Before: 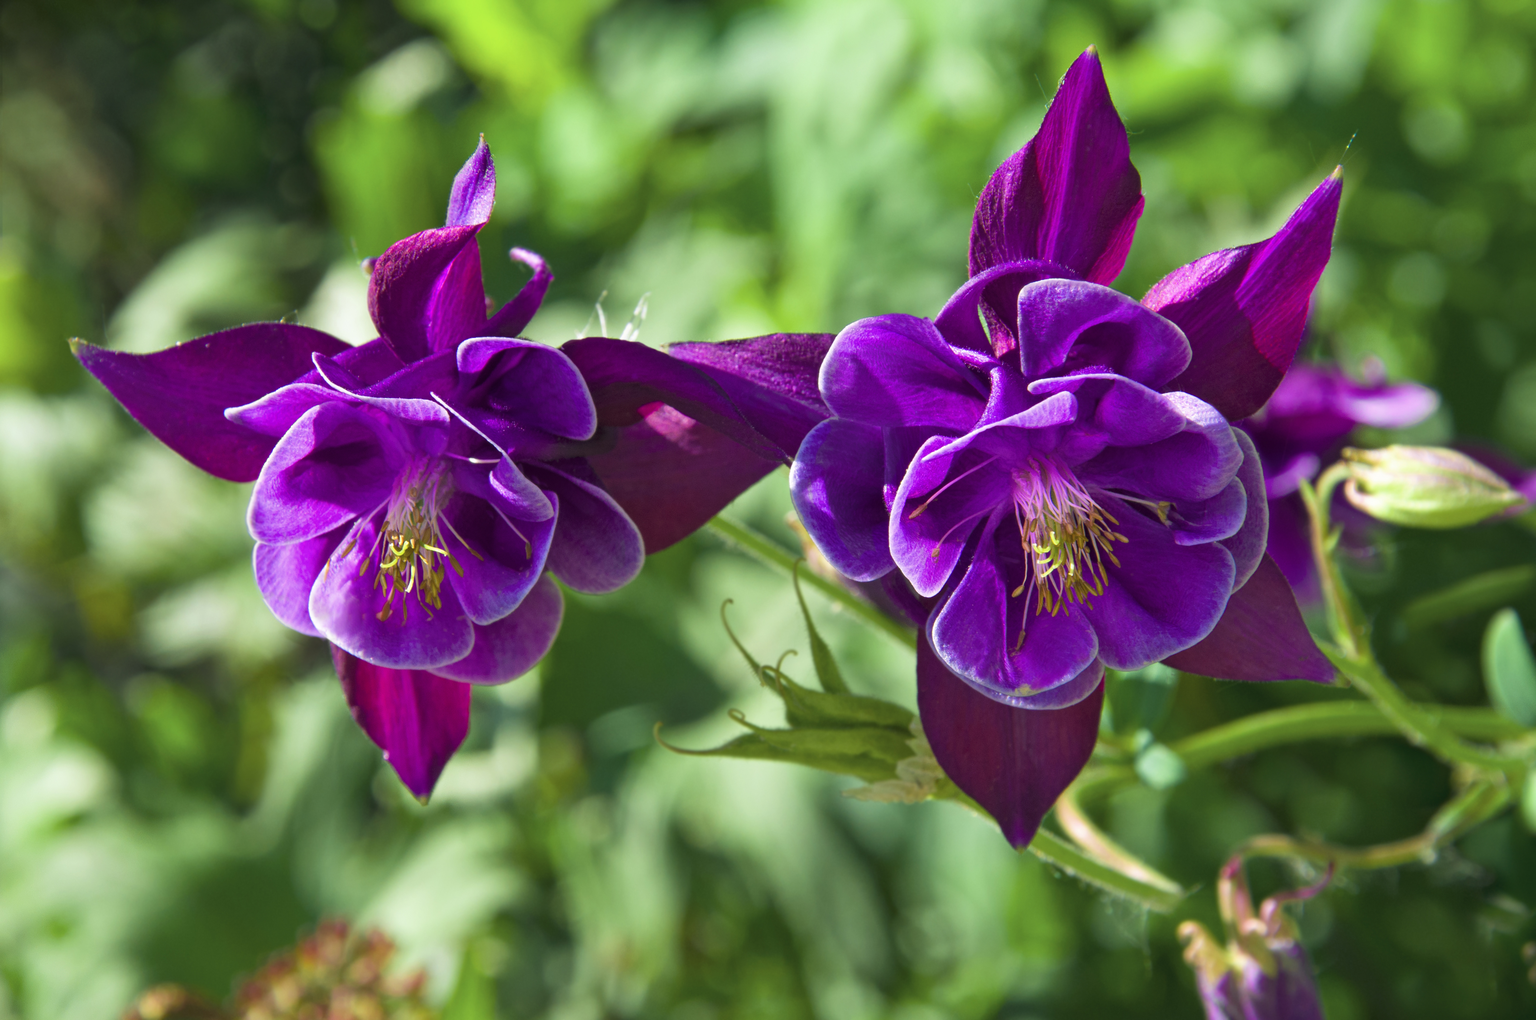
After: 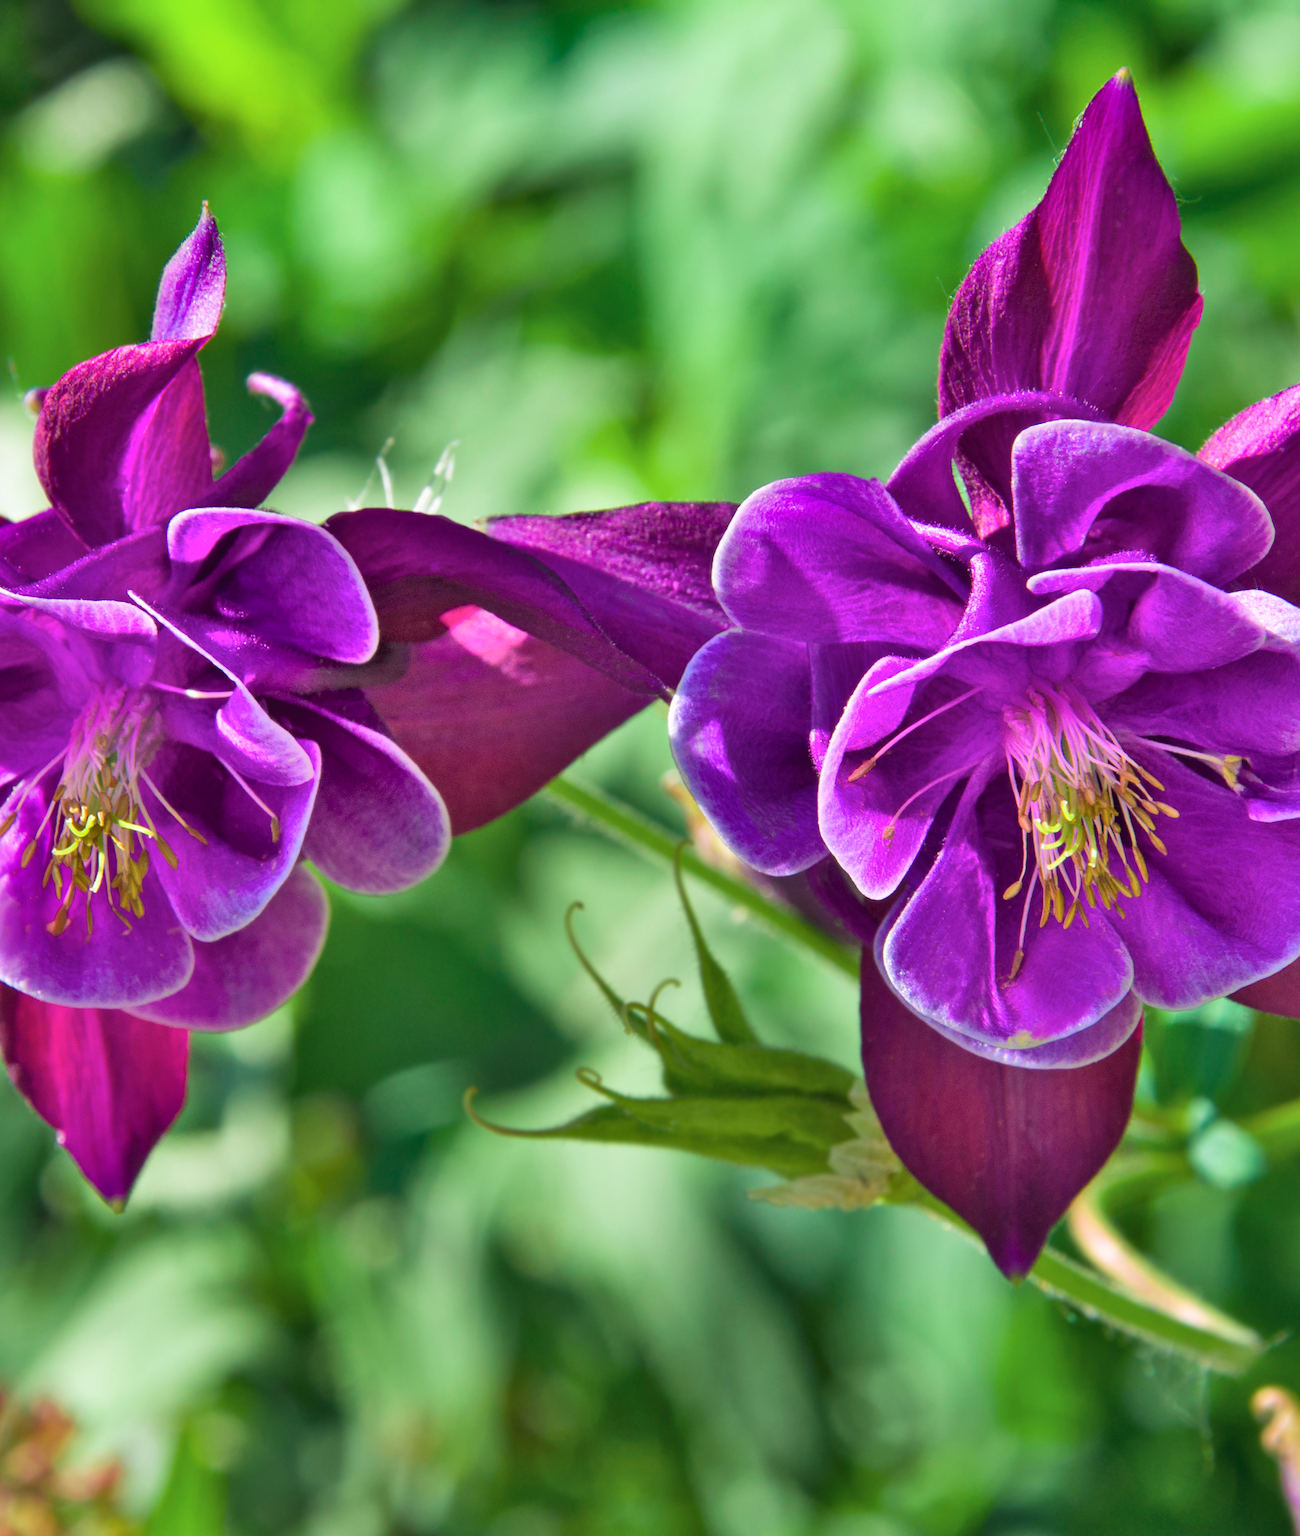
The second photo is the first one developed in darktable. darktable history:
shadows and highlights: shadows 75, highlights -25, soften with gaussian
crop and rotate: left 22.516%, right 21.234%
